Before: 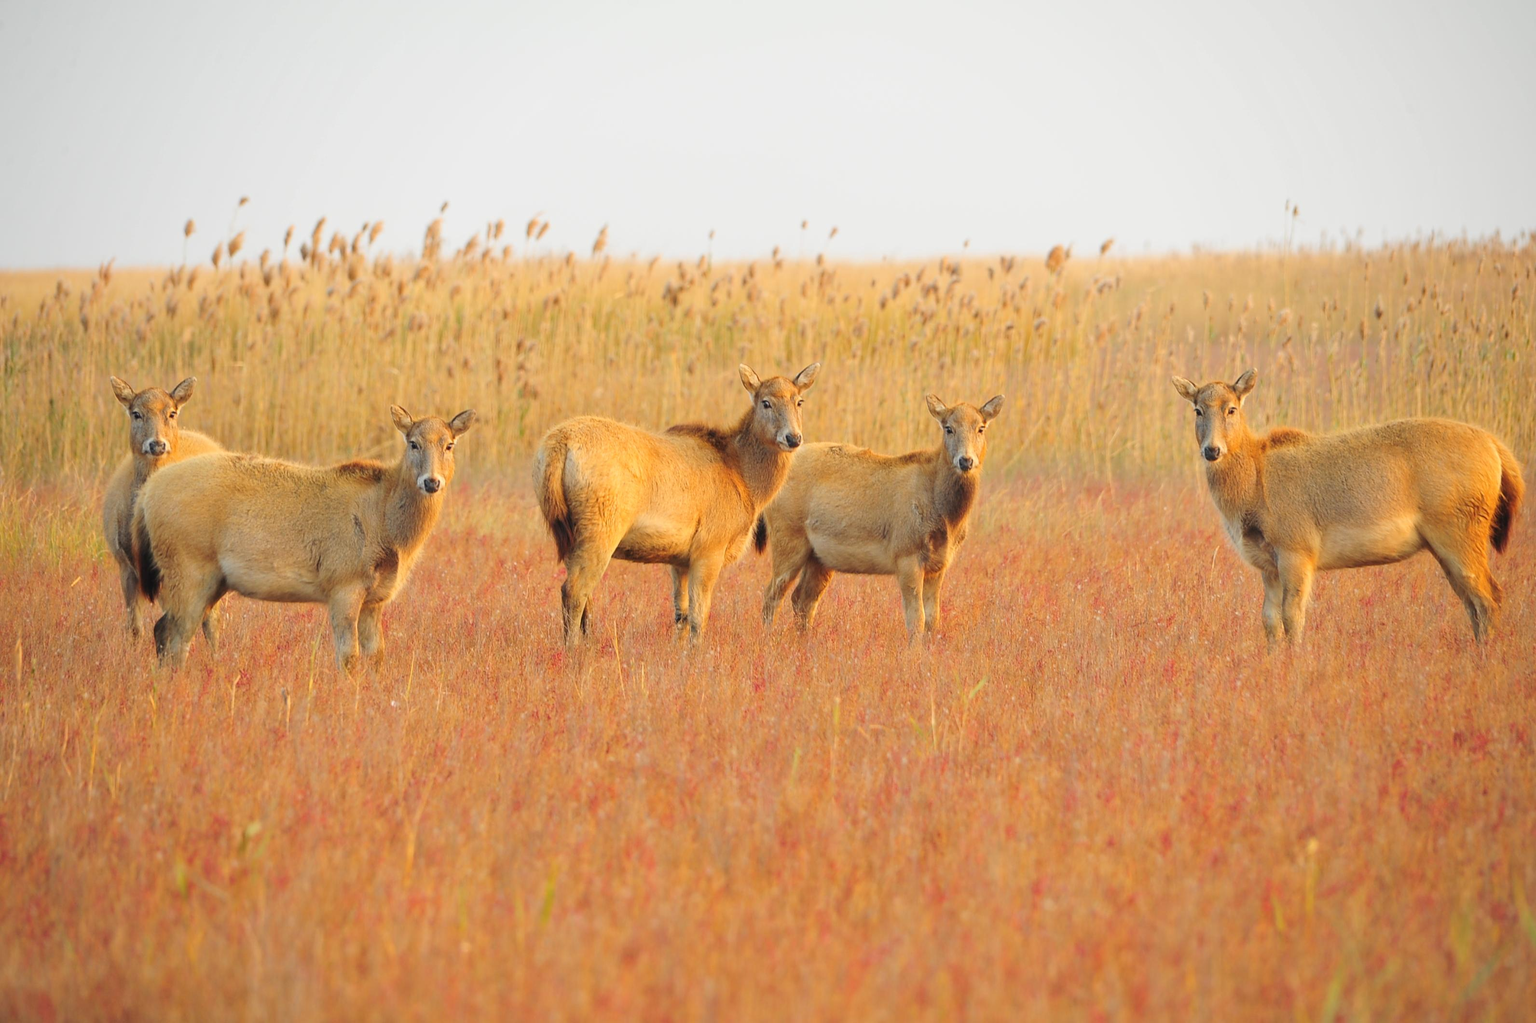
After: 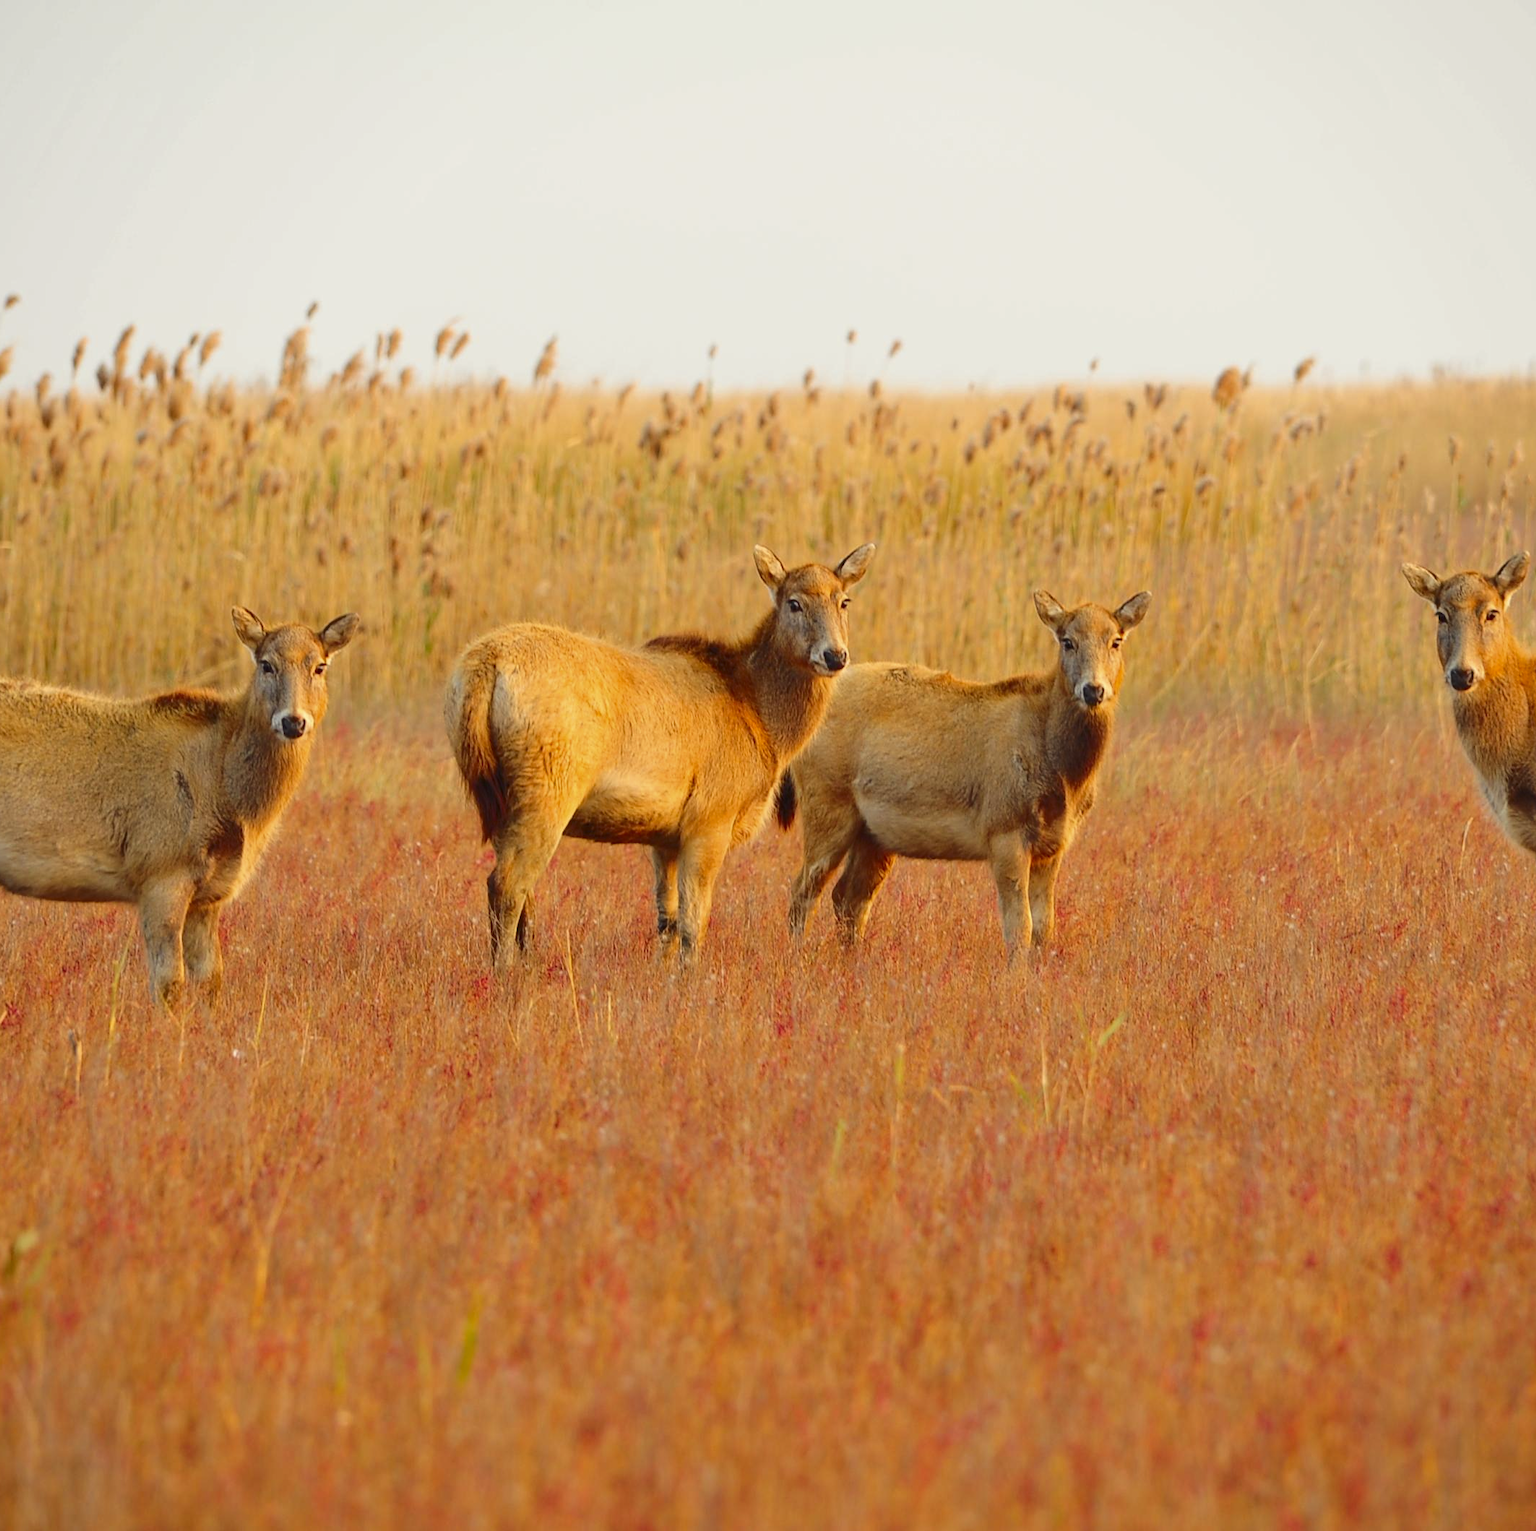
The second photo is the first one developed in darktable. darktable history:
crop: left 15.388%, right 17.818%
color correction: highlights a* -0.902, highlights b* 4.47, shadows a* 3.53
tone curve: curves: ch0 [(0, 0) (0.003, 0.002) (0.011, 0.007) (0.025, 0.015) (0.044, 0.026) (0.069, 0.041) (0.1, 0.059) (0.136, 0.08) (0.177, 0.105) (0.224, 0.132) (0.277, 0.163) (0.335, 0.198) (0.399, 0.253) (0.468, 0.341) (0.543, 0.435) (0.623, 0.532) (0.709, 0.635) (0.801, 0.745) (0.898, 0.873) (1, 1)], color space Lab, independent channels
